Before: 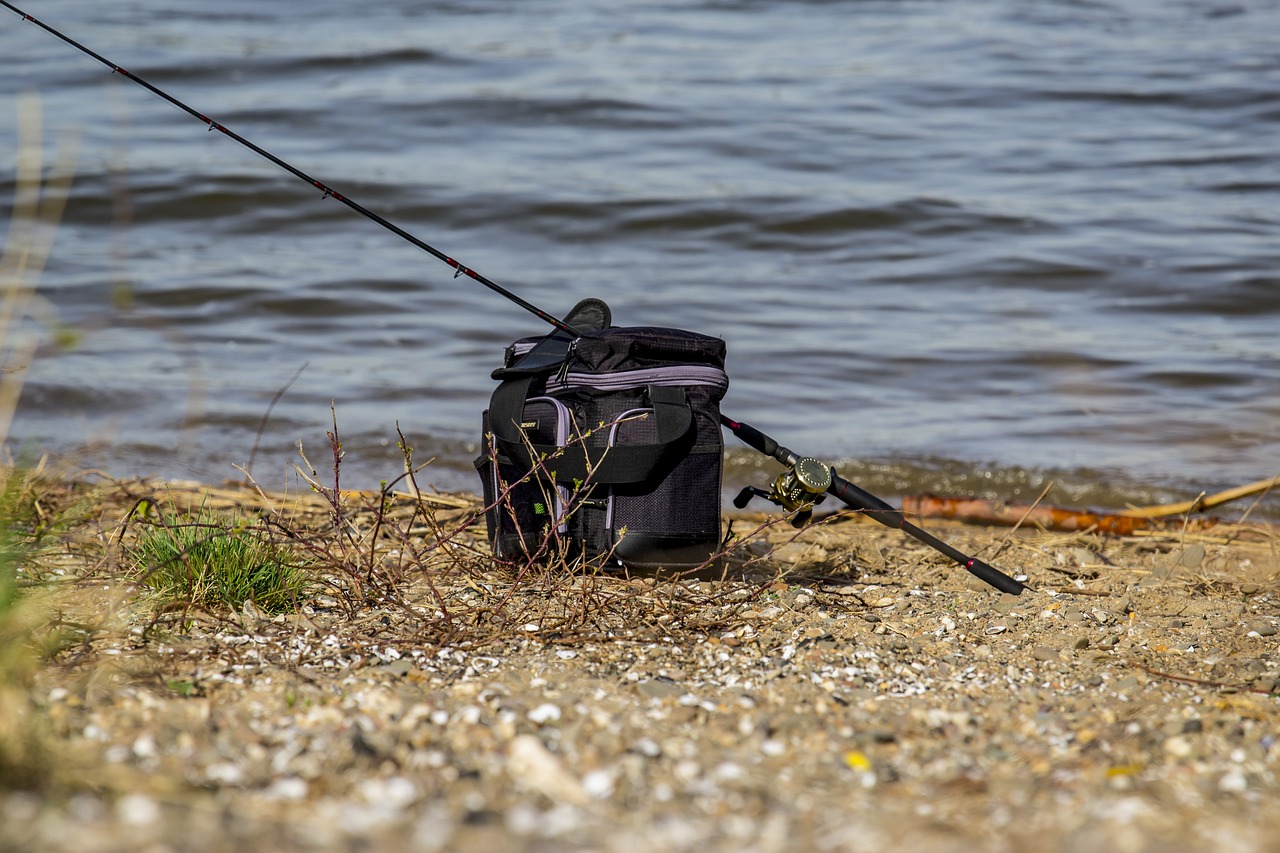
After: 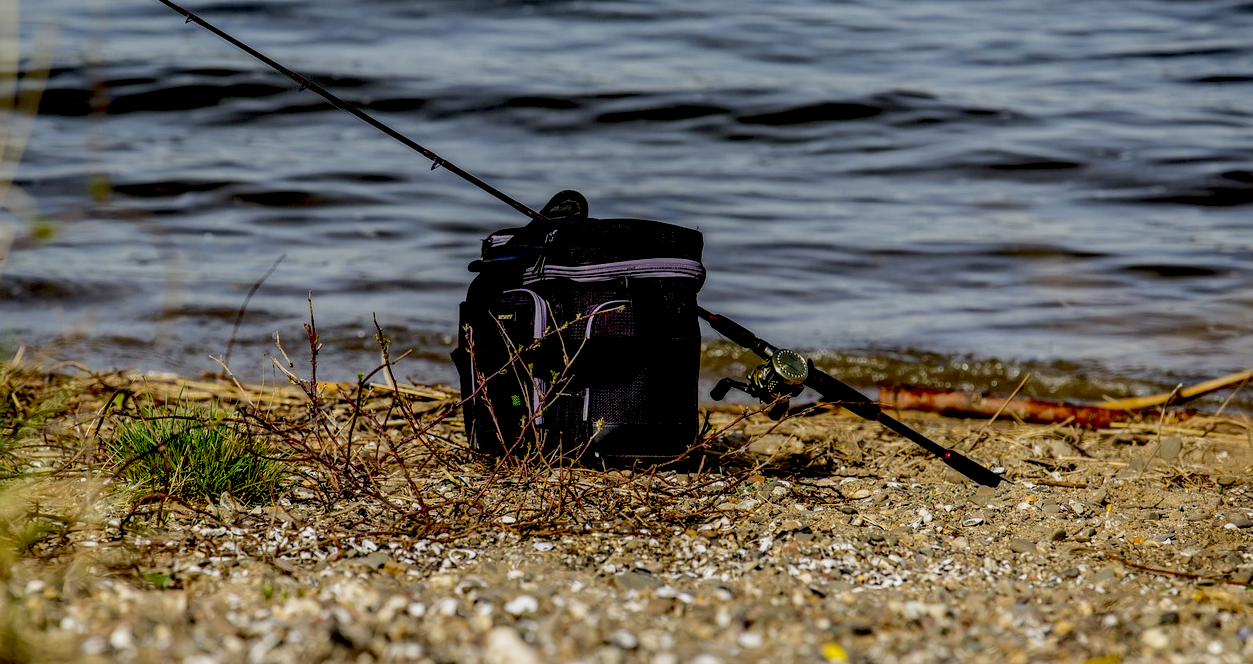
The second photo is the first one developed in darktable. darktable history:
crop and rotate: left 1.814%, top 12.818%, right 0.25%, bottom 9.225%
local contrast: on, module defaults
exposure: black level correction 0.046, exposure -0.228 EV, compensate highlight preservation false
